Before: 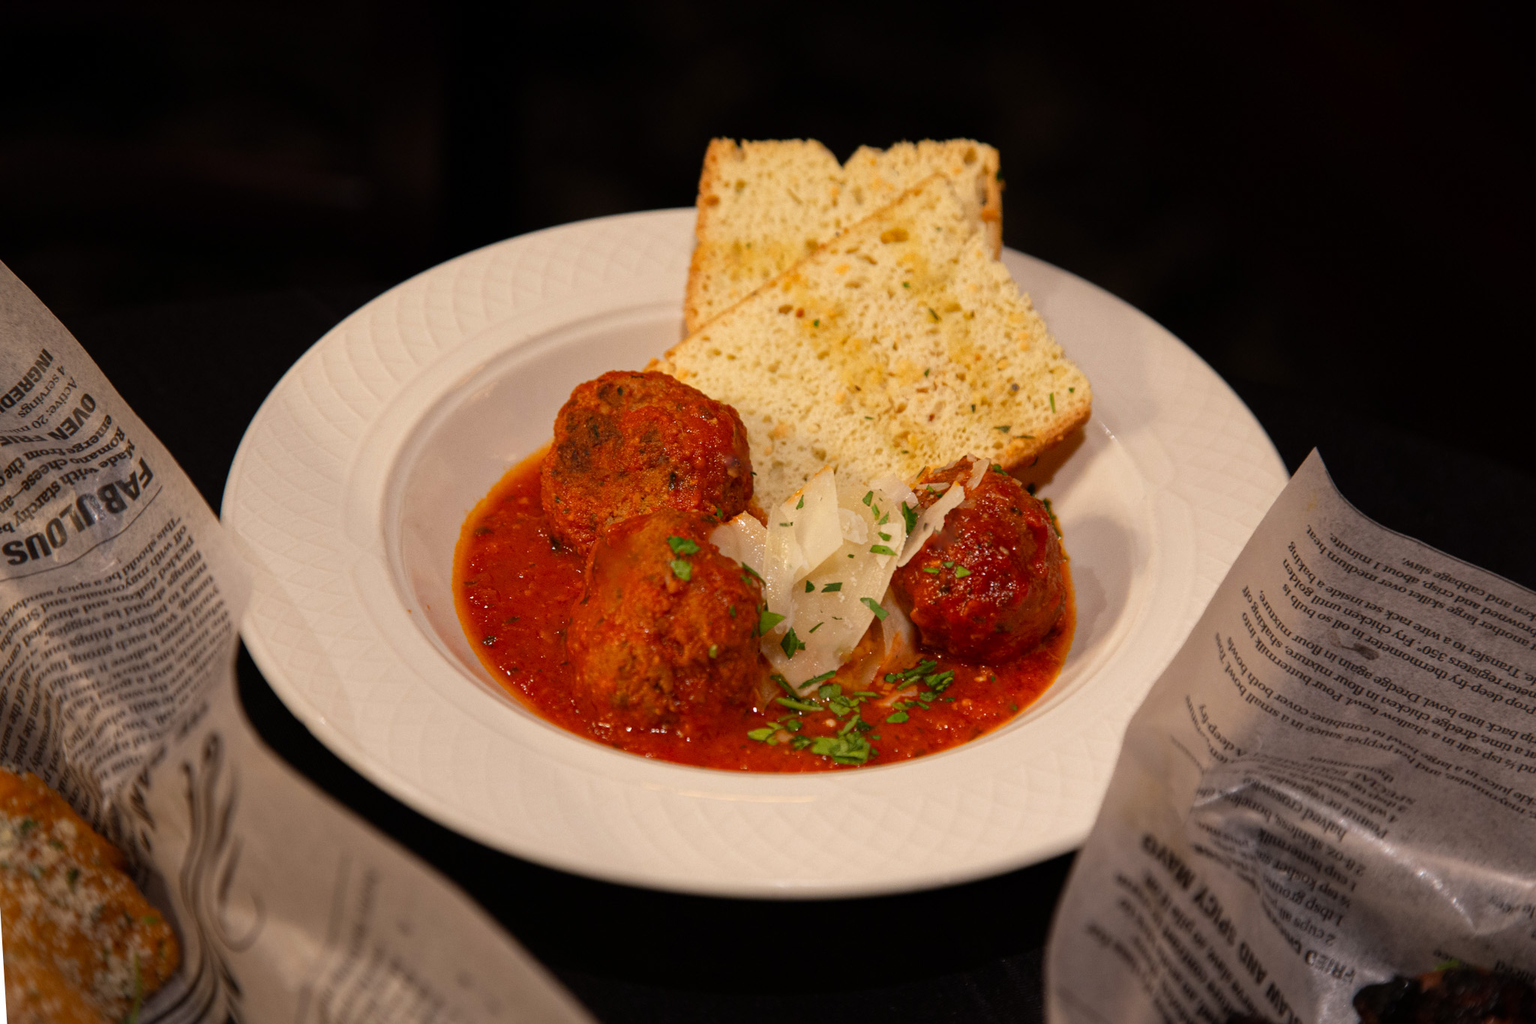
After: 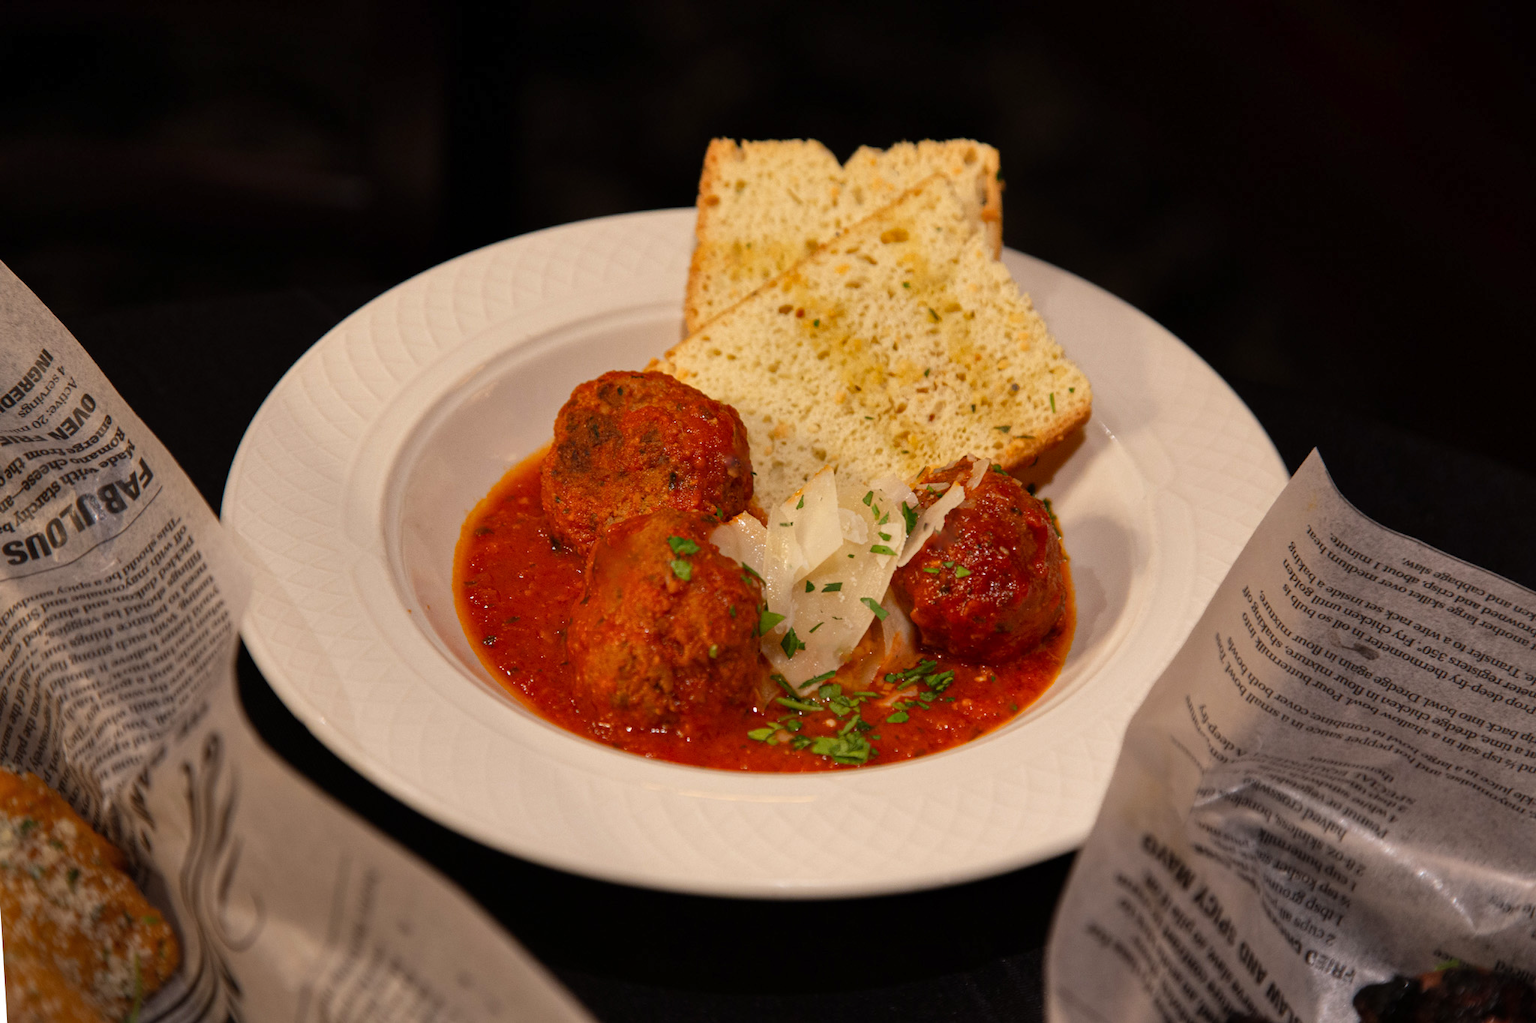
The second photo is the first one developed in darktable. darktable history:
shadows and highlights: radius 117.14, shadows 42.53, highlights -62.28, soften with gaussian
